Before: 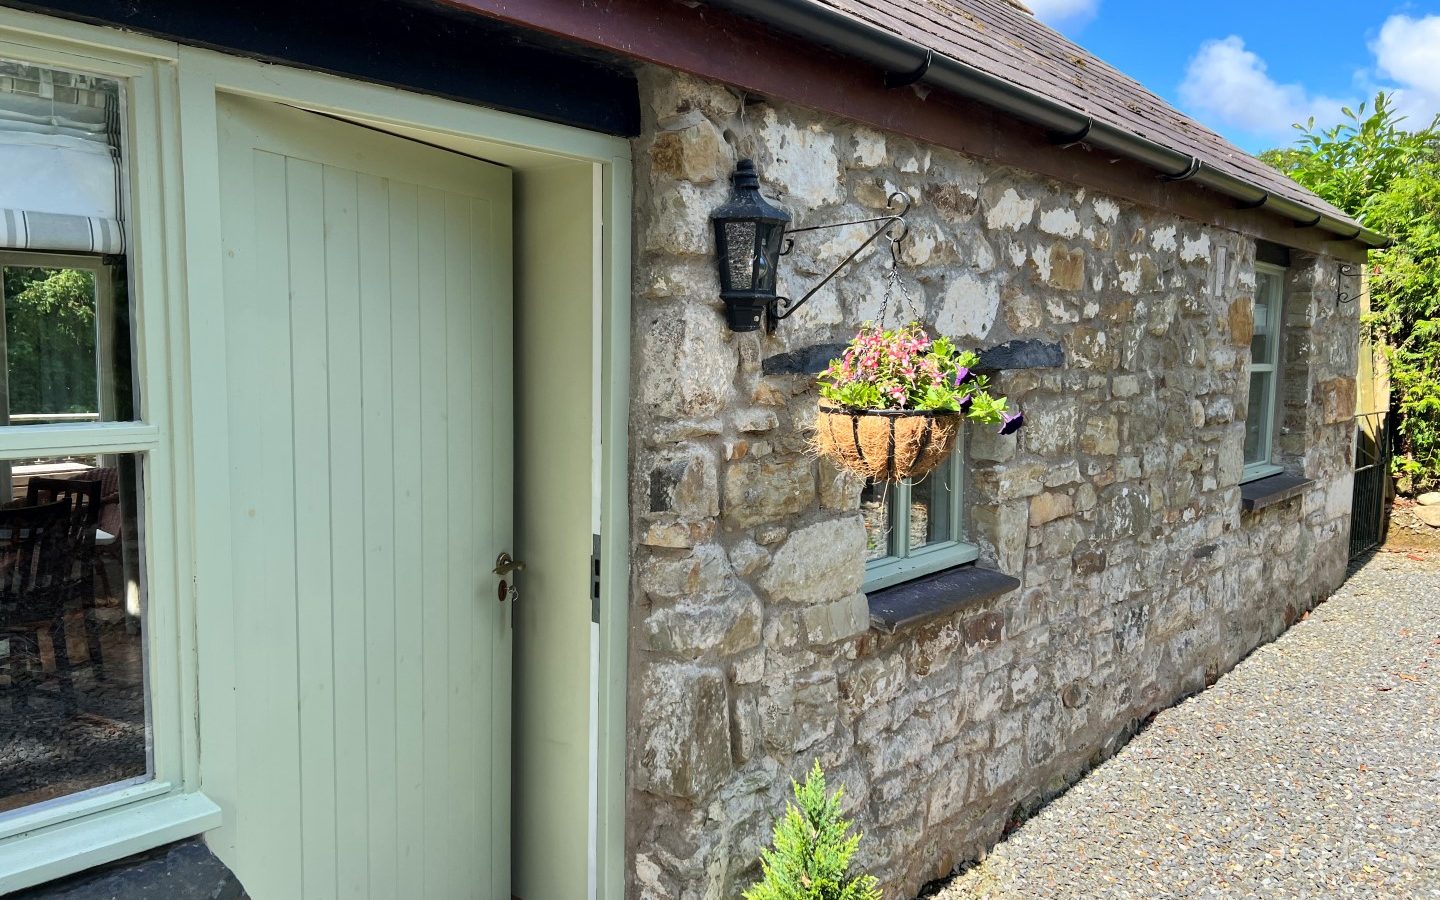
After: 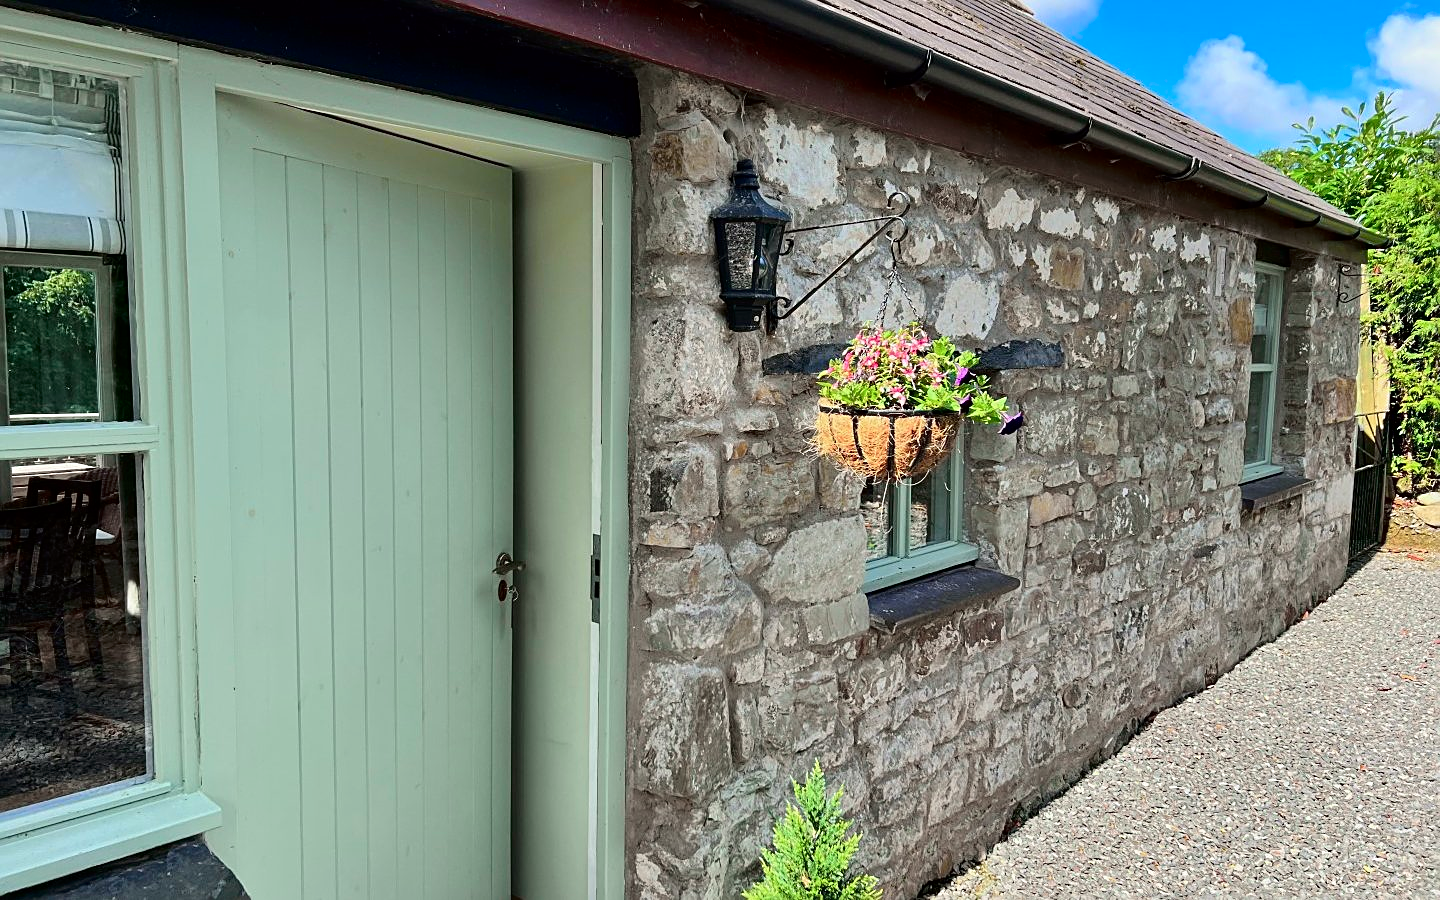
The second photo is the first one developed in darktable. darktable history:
sharpen: amount 0.491
tone curve: curves: ch0 [(0, 0) (0.068, 0.031) (0.183, 0.13) (0.341, 0.319) (0.547, 0.545) (0.828, 0.817) (1, 0.968)]; ch1 [(0, 0) (0.23, 0.166) (0.34, 0.308) (0.371, 0.337) (0.429, 0.408) (0.477, 0.466) (0.499, 0.5) (0.529, 0.528) (0.559, 0.578) (0.743, 0.798) (1, 1)]; ch2 [(0, 0) (0.431, 0.419) (0.495, 0.502) (0.524, 0.525) (0.568, 0.543) (0.6, 0.597) (0.634, 0.644) (0.728, 0.722) (1, 1)], color space Lab, independent channels, preserve colors none
